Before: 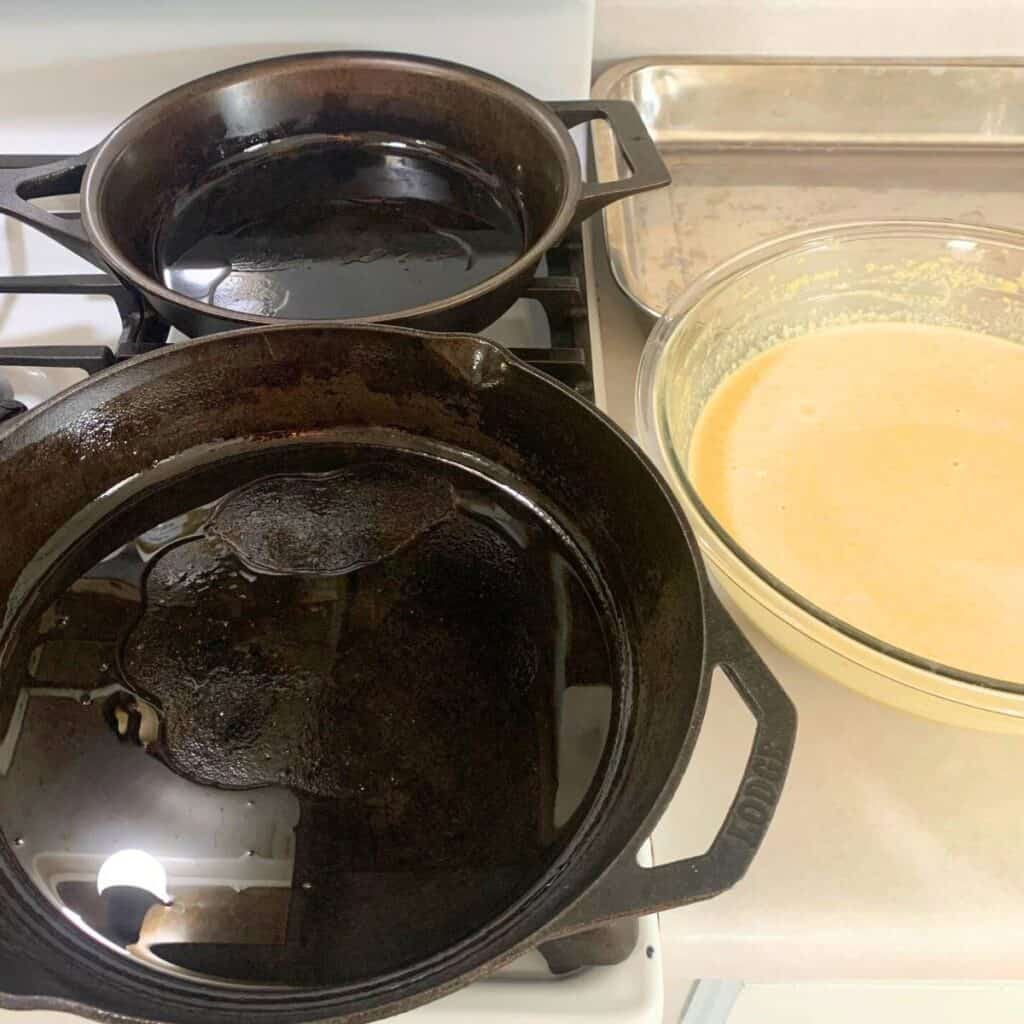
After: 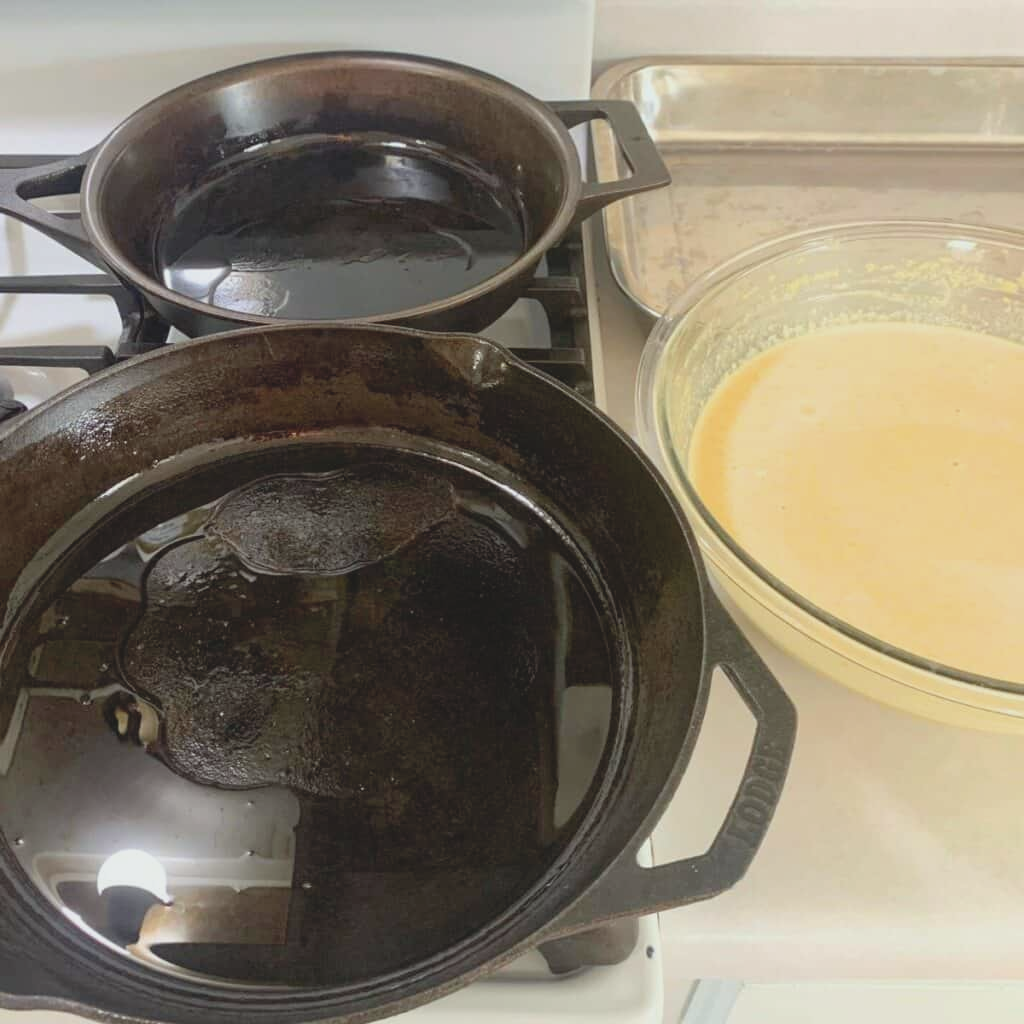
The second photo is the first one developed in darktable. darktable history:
white balance: red 0.978, blue 0.999
exposure: compensate highlight preservation false
contrast brightness saturation: contrast -0.15, brightness 0.05, saturation -0.12
